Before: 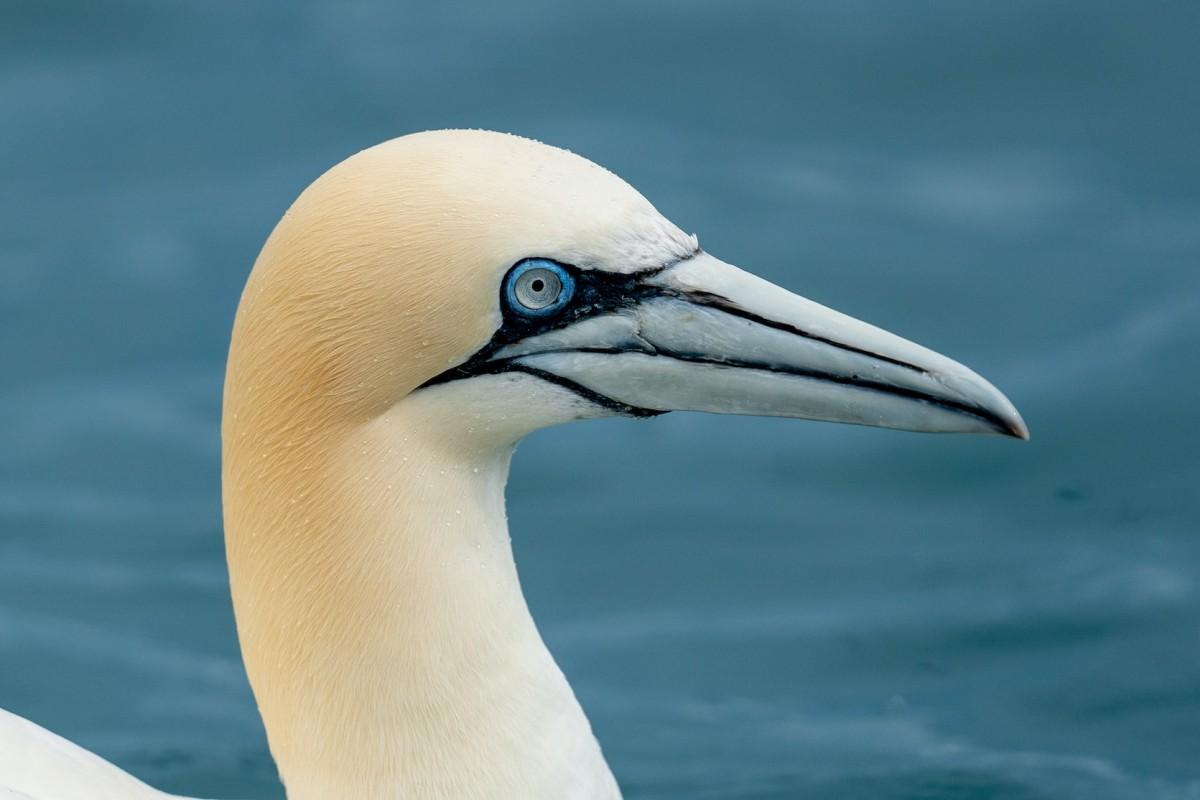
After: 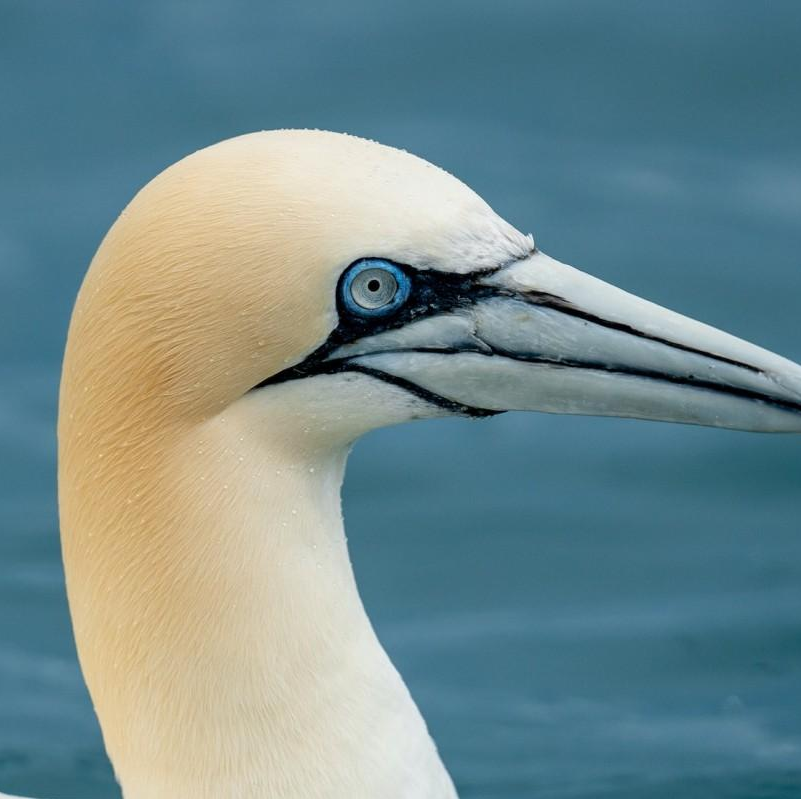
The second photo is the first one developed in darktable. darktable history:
crop and rotate: left 13.734%, right 19.48%
